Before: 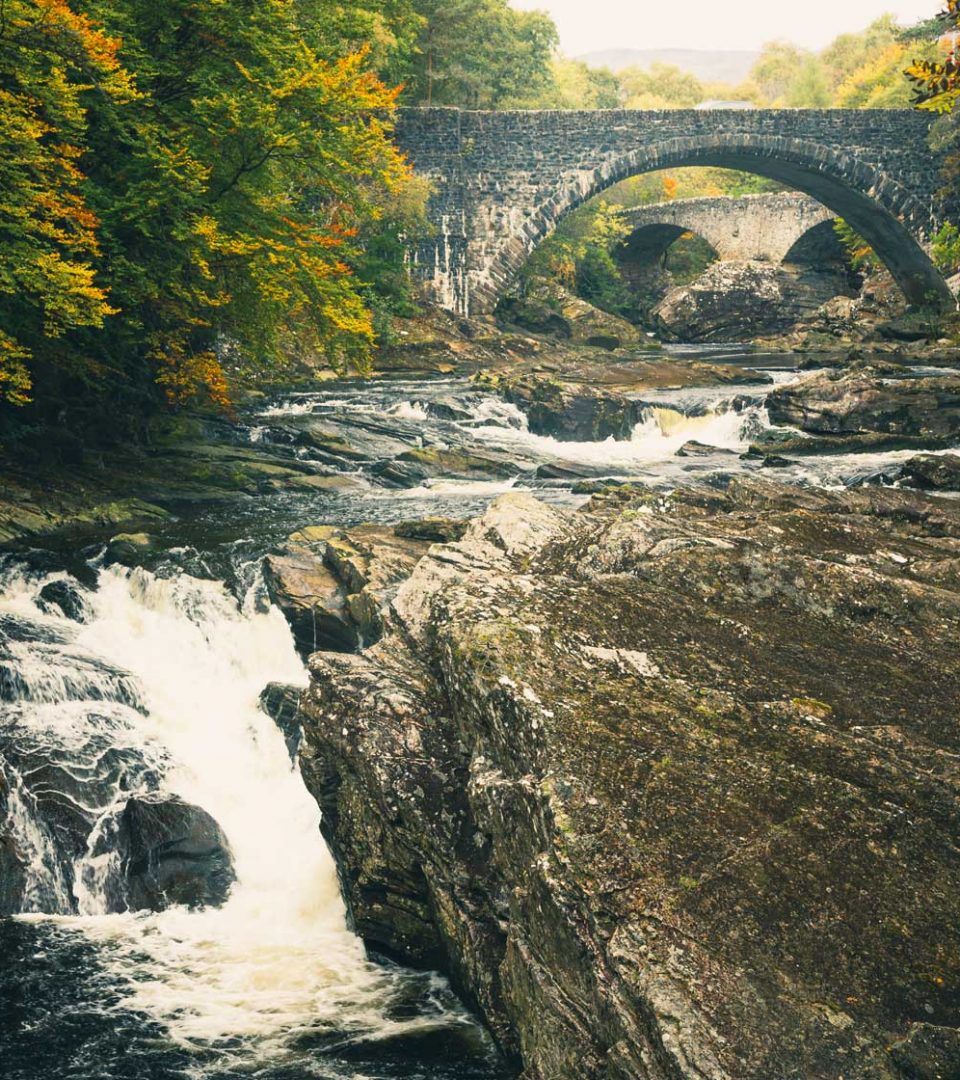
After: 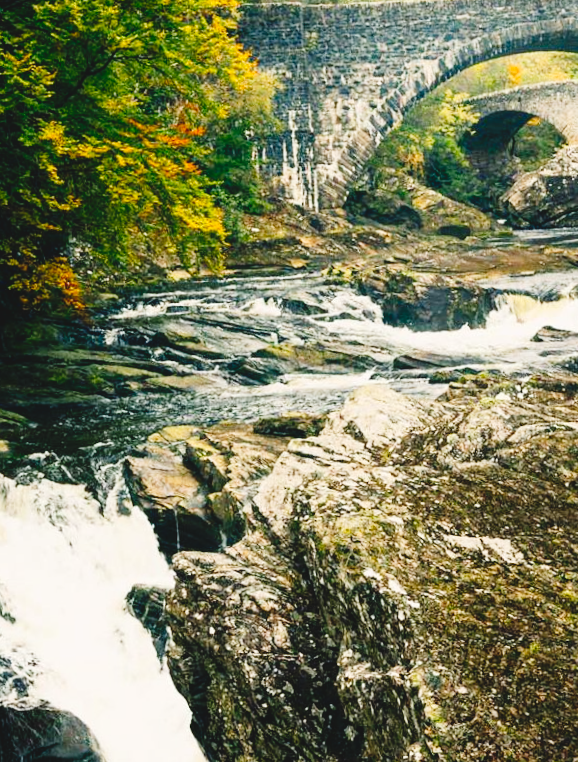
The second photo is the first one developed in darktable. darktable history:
tone curve: curves: ch0 [(0, 0) (0.003, 0.068) (0.011, 0.068) (0.025, 0.068) (0.044, 0.068) (0.069, 0.072) (0.1, 0.072) (0.136, 0.077) (0.177, 0.095) (0.224, 0.126) (0.277, 0.2) (0.335, 0.3) (0.399, 0.407) (0.468, 0.52) (0.543, 0.624) (0.623, 0.721) (0.709, 0.811) (0.801, 0.88) (0.898, 0.942) (1, 1)], preserve colors none
rotate and perspective: rotation -2.29°, automatic cropping off
crop: left 16.202%, top 11.208%, right 26.045%, bottom 20.557%
